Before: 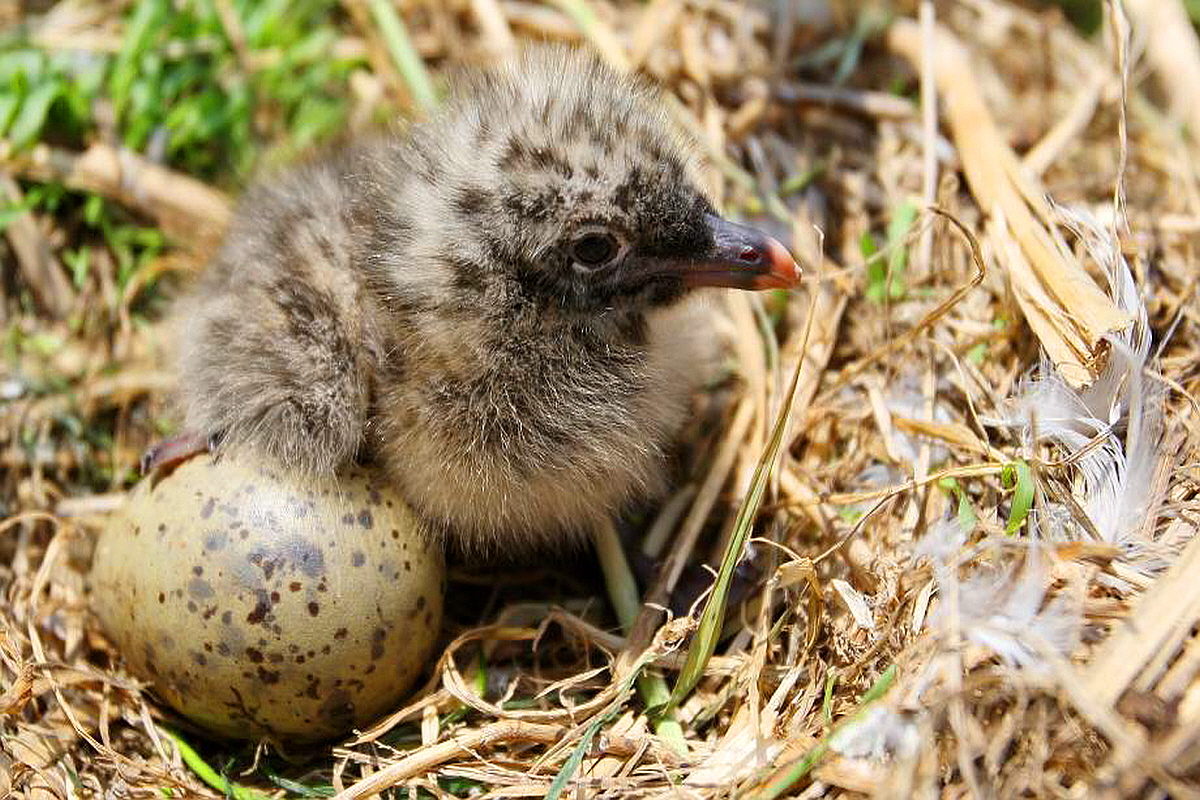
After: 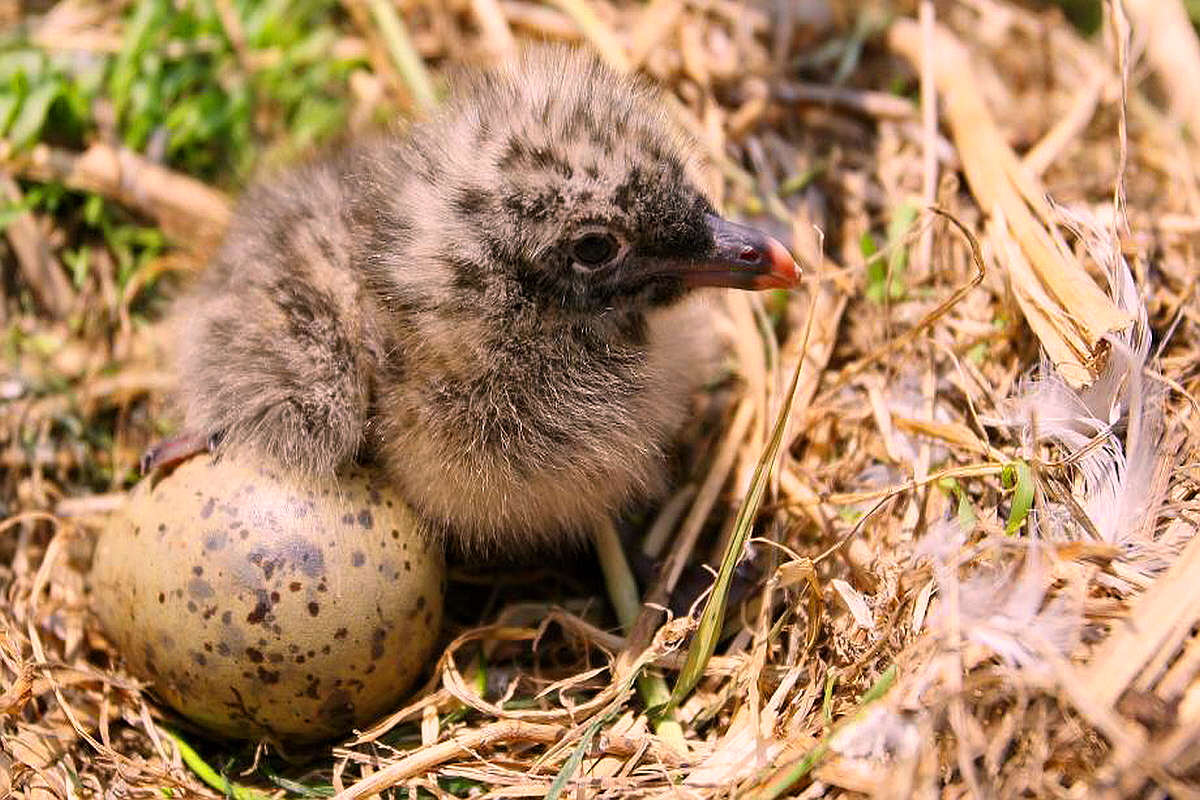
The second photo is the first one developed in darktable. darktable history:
color correction: highlights a* 14.63, highlights b* 4.89
